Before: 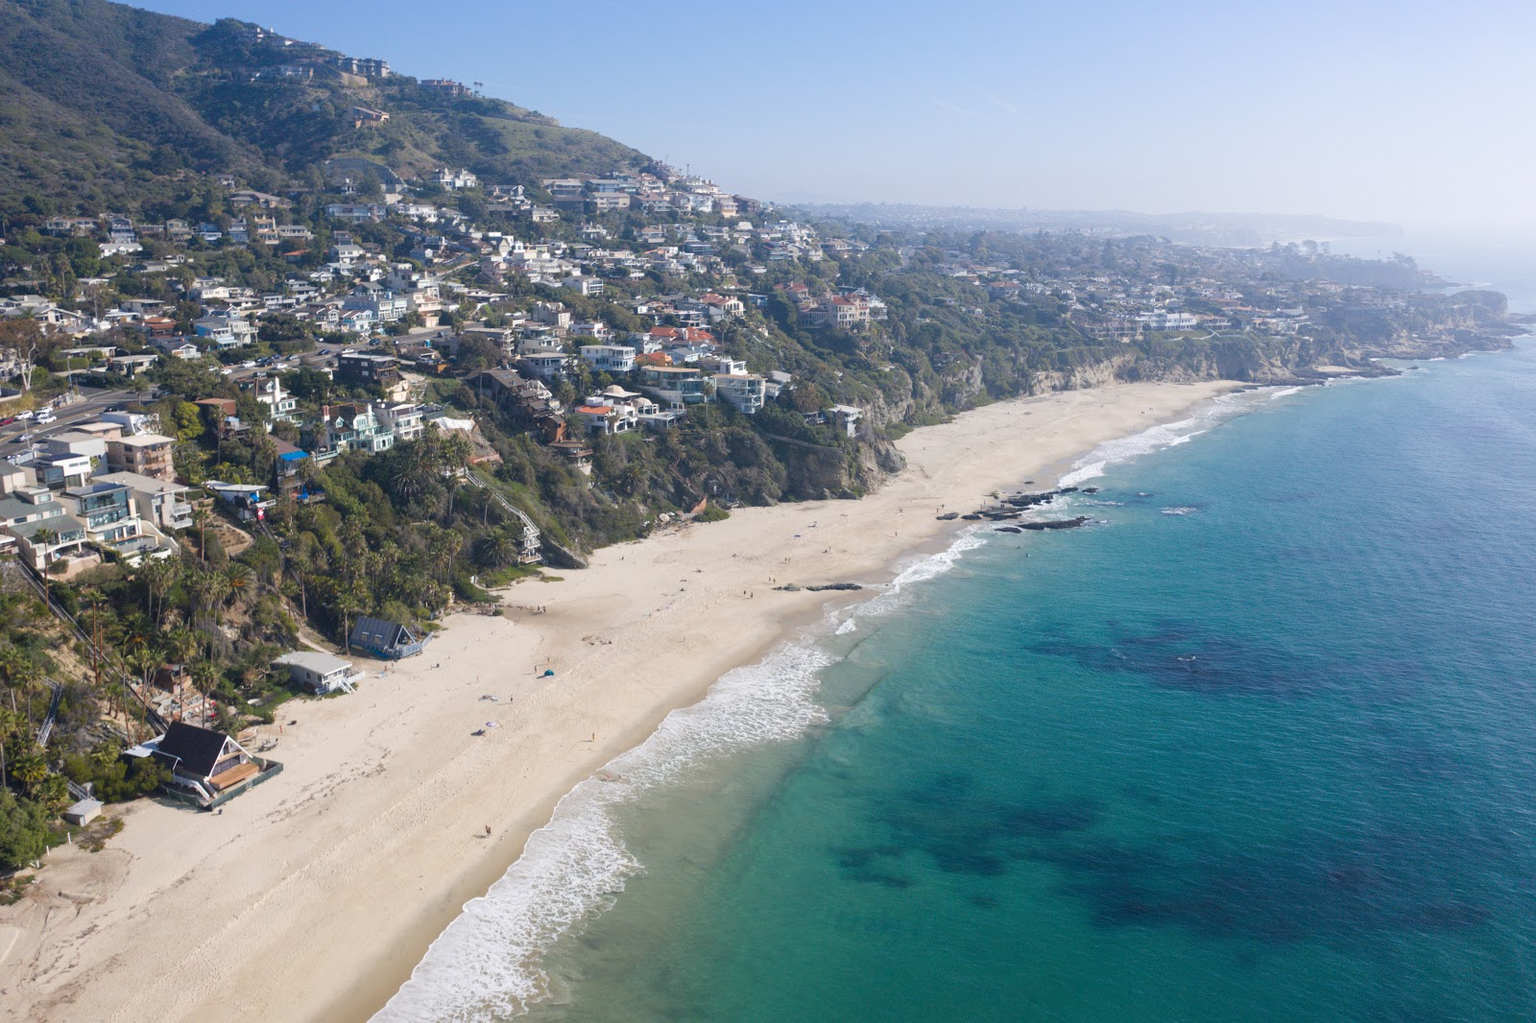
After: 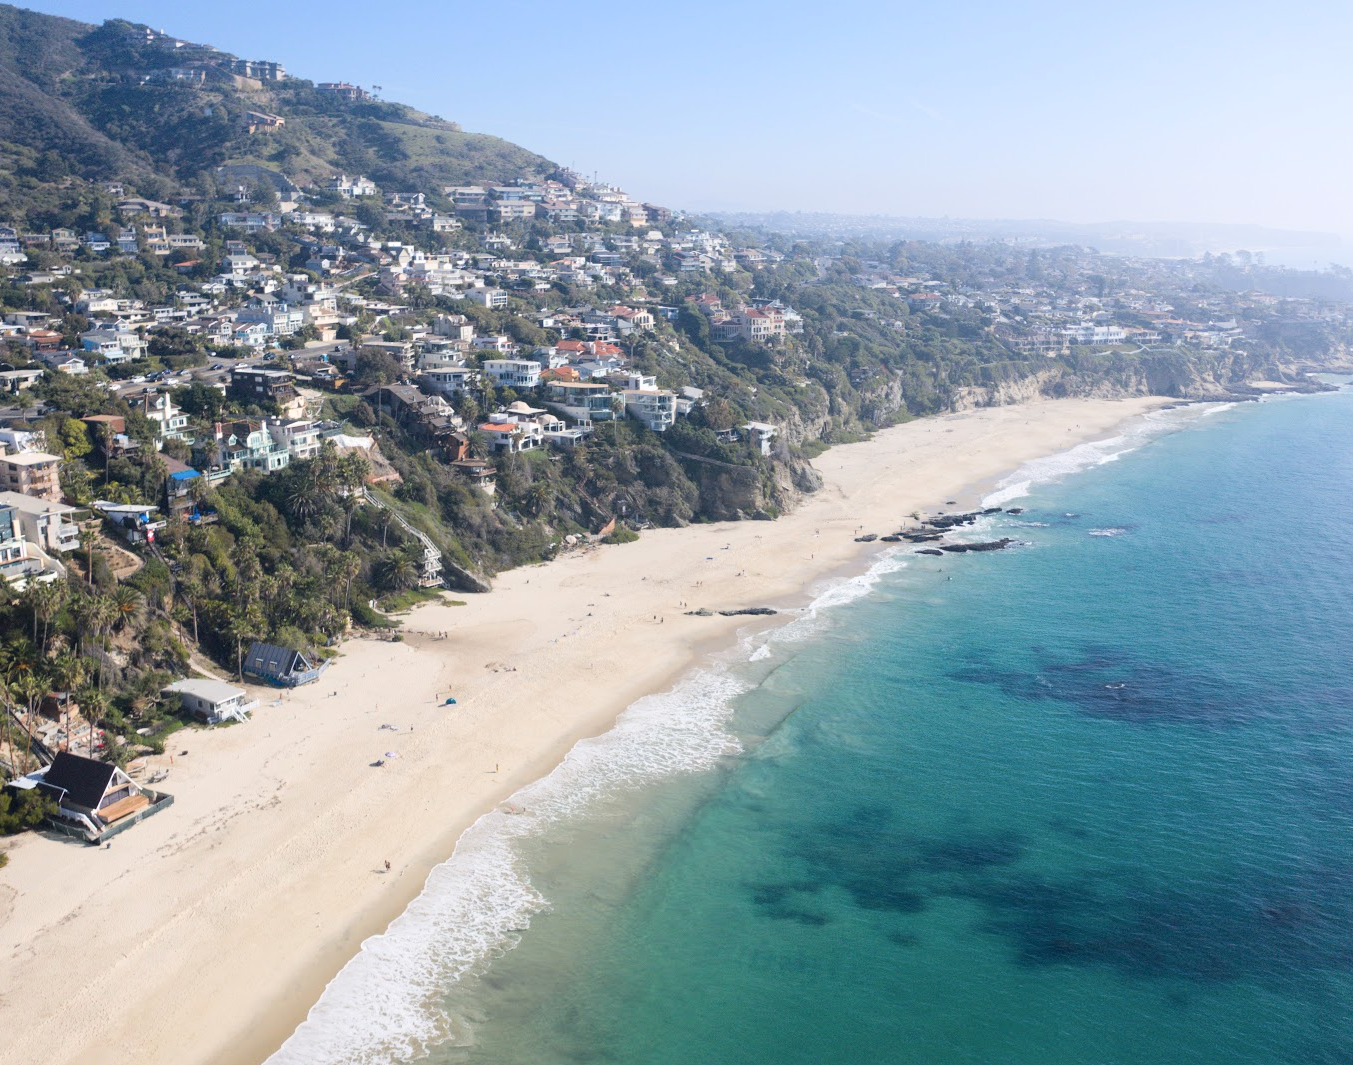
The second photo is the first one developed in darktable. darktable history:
tone curve: curves: ch0 [(0, 0) (0.004, 0.001) (0.133, 0.112) (0.325, 0.362) (0.832, 0.893) (1, 1)], color space Lab, independent channels, preserve colors none
crop: left 7.577%, right 7.85%
